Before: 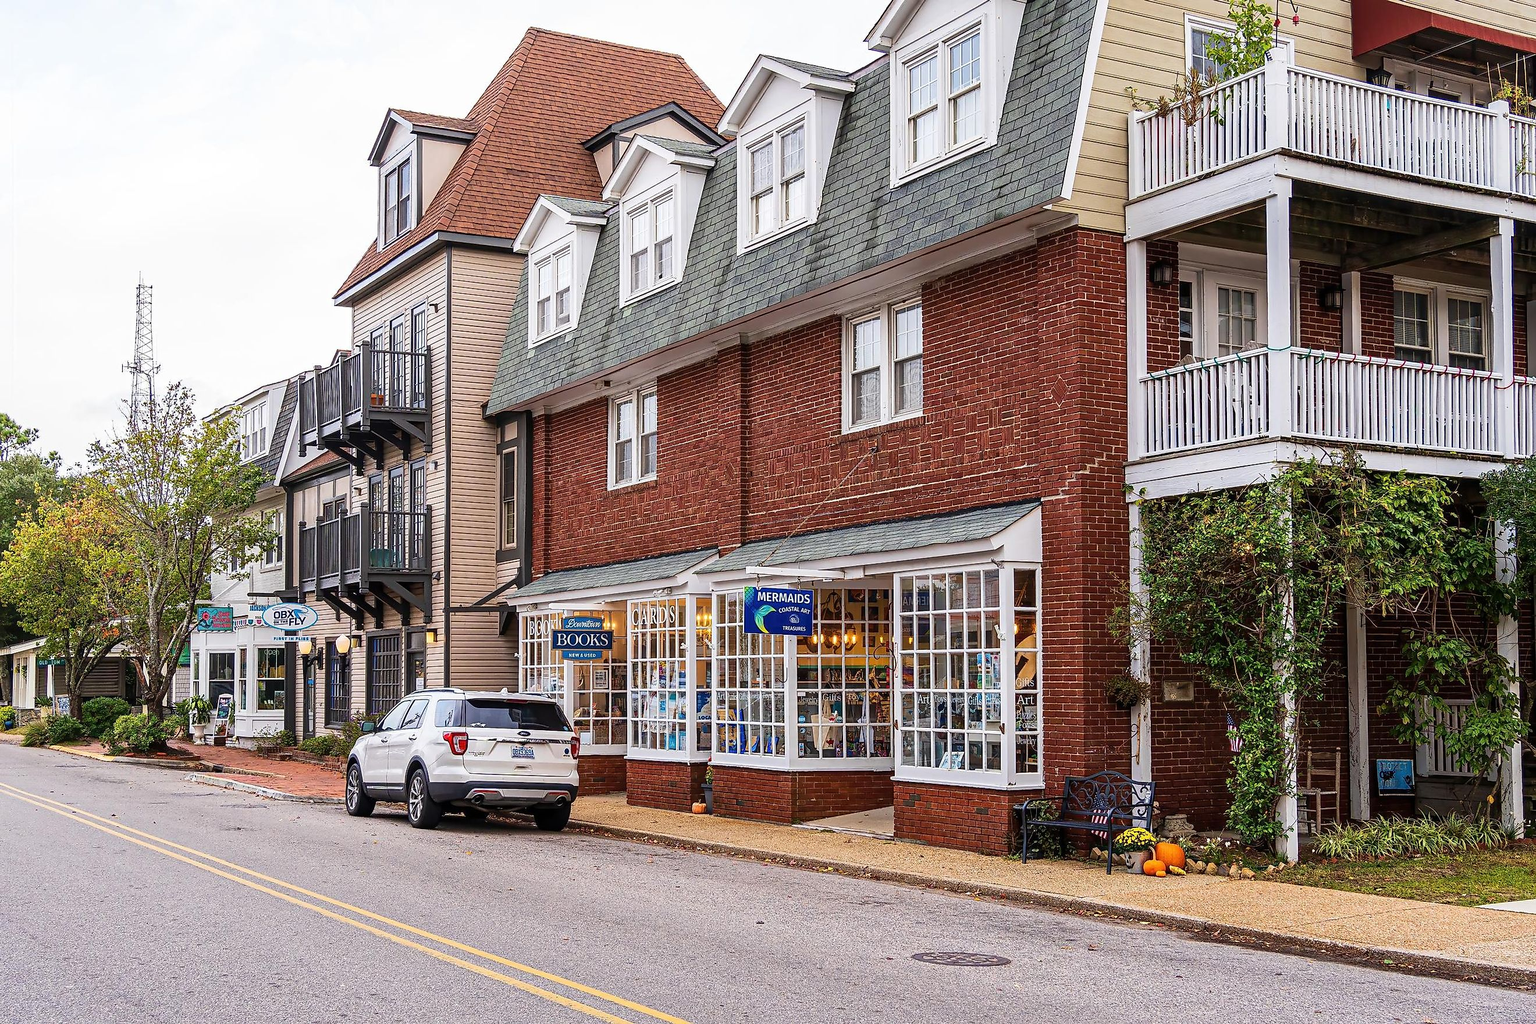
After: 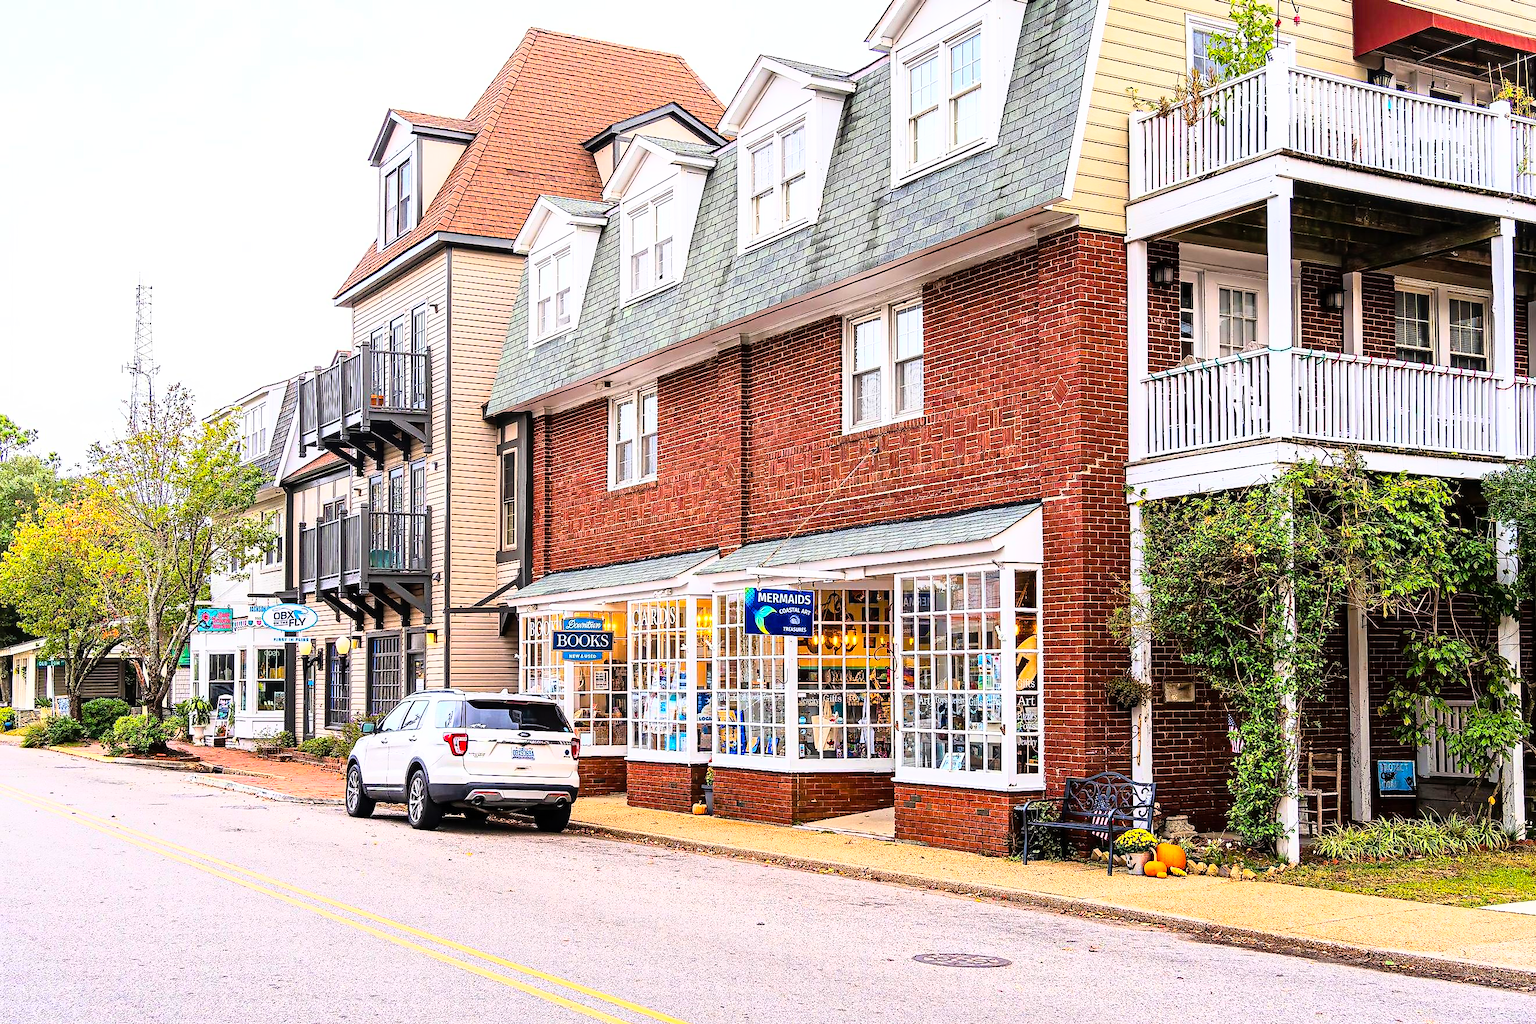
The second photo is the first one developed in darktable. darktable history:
color balance rgb: perceptual saturation grading › global saturation 25.886%
crop and rotate: left 0.093%, bottom 0.007%
base curve: curves: ch0 [(0, 0) (0.012, 0.01) (0.073, 0.168) (0.31, 0.711) (0.645, 0.957) (1, 1)]
